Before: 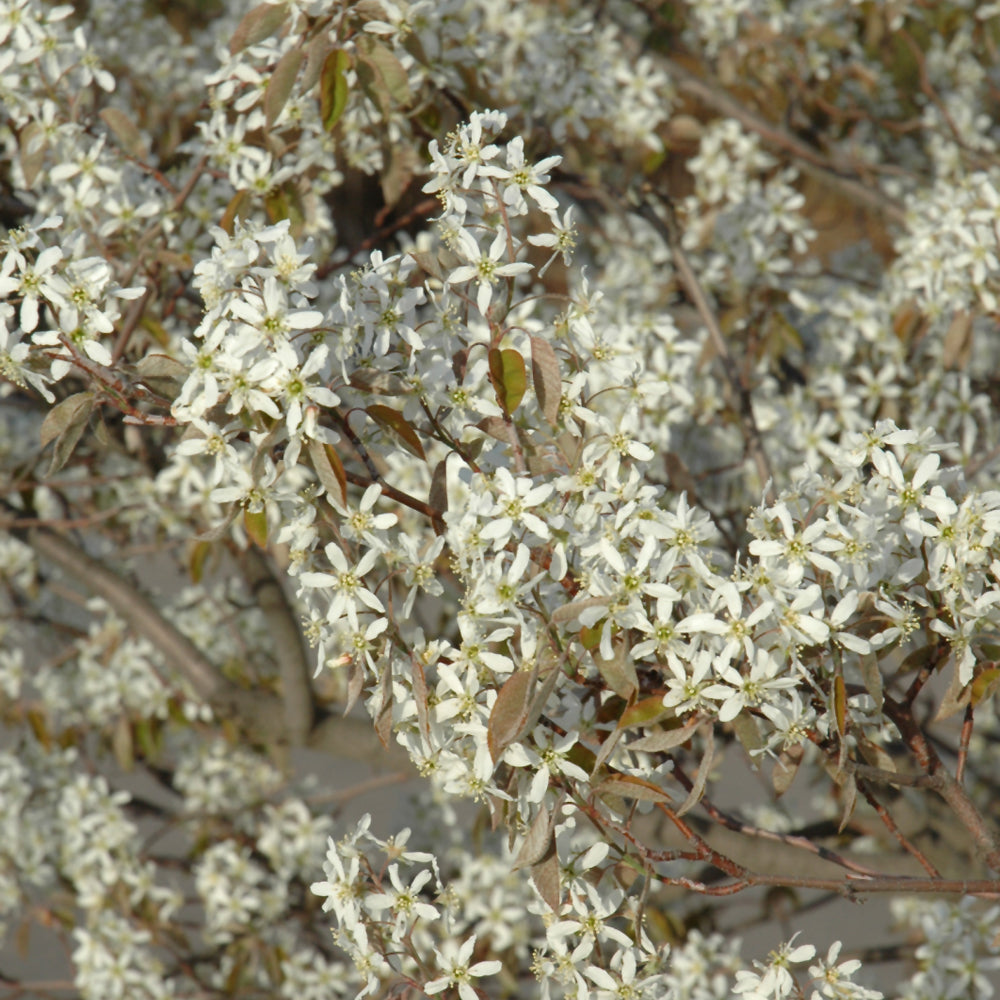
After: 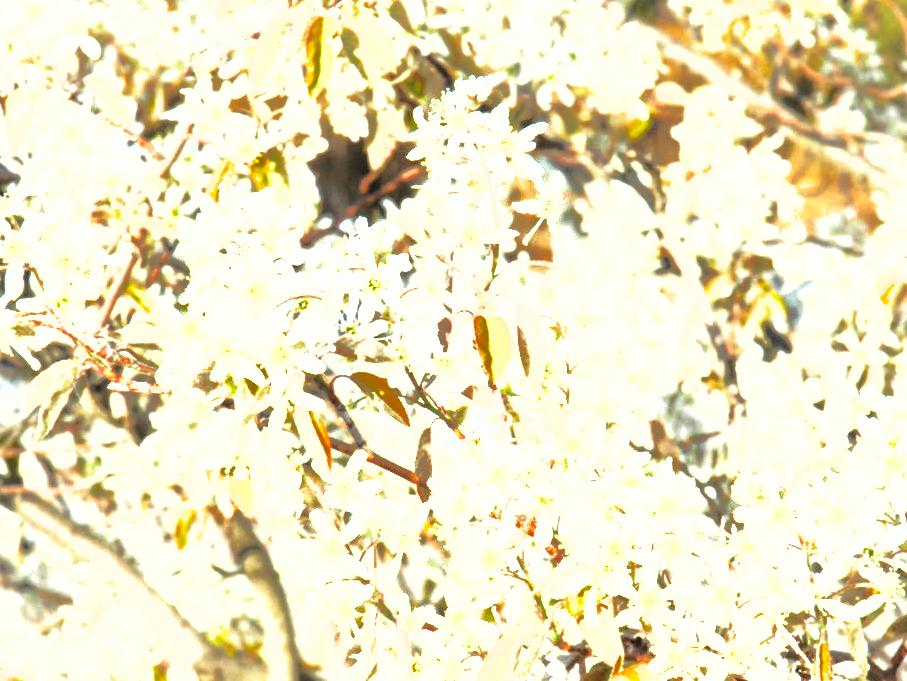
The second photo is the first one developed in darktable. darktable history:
crop: left 1.548%, top 3.385%, right 7.703%, bottom 28.481%
color balance rgb: perceptual saturation grading › global saturation 0.851%
levels: levels [0, 0.374, 0.749]
base curve: curves: ch0 [(0, 0) (0.012, 0.01) (0.073, 0.168) (0.31, 0.711) (0.645, 0.957) (1, 1)]
shadows and highlights: on, module defaults
exposure: exposure 0.521 EV, compensate exposure bias true, compensate highlight preservation false
